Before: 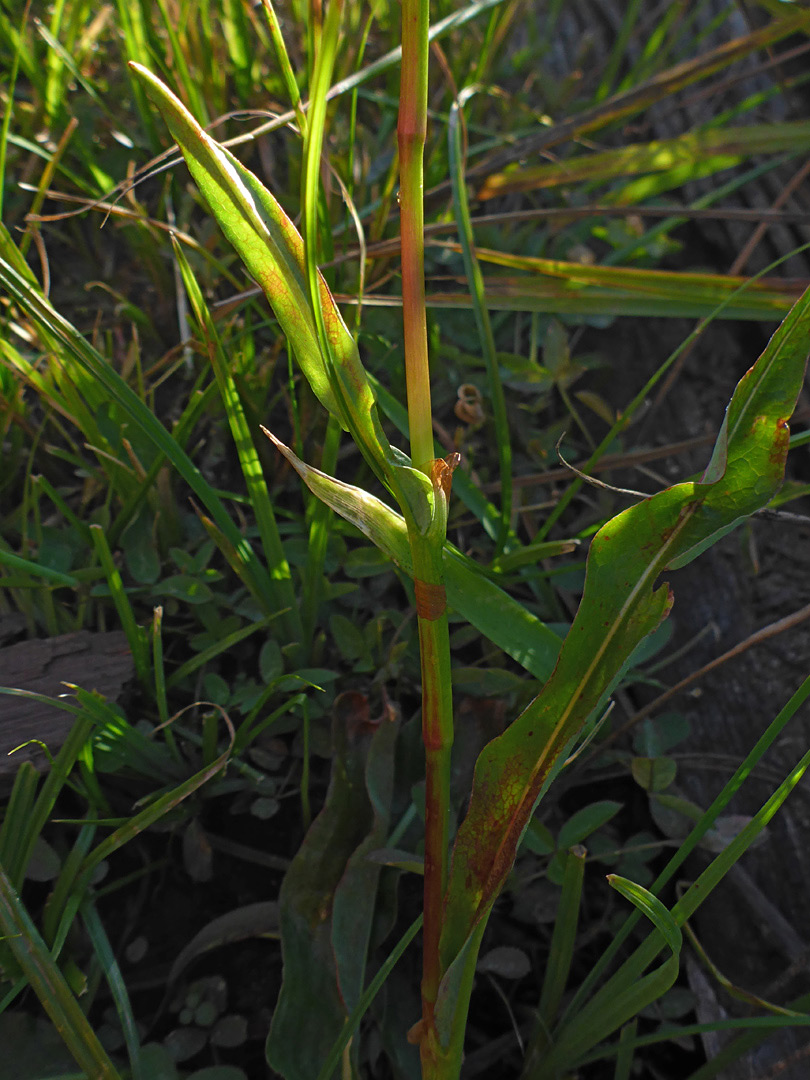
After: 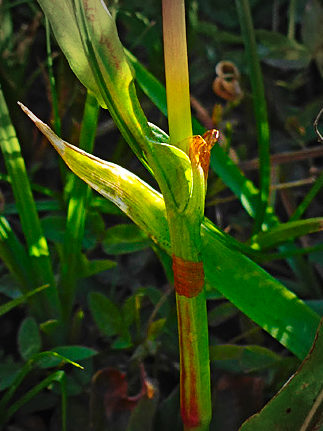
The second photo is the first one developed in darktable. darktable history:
crop: left 30%, top 30%, right 30%, bottom 30%
contrast brightness saturation: contrast 0.1, brightness 0.02, saturation 0.02
base curve: curves: ch0 [(0, 0) (0.028, 0.03) (0.121, 0.232) (0.46, 0.748) (0.859, 0.968) (1, 1)], preserve colors none
vignetting: fall-off start 64.63%, center (-0.034, 0.148), width/height ratio 0.881
color balance rgb: linear chroma grading › global chroma 15%, perceptual saturation grading › global saturation 30%
sharpen: amount 0.2
